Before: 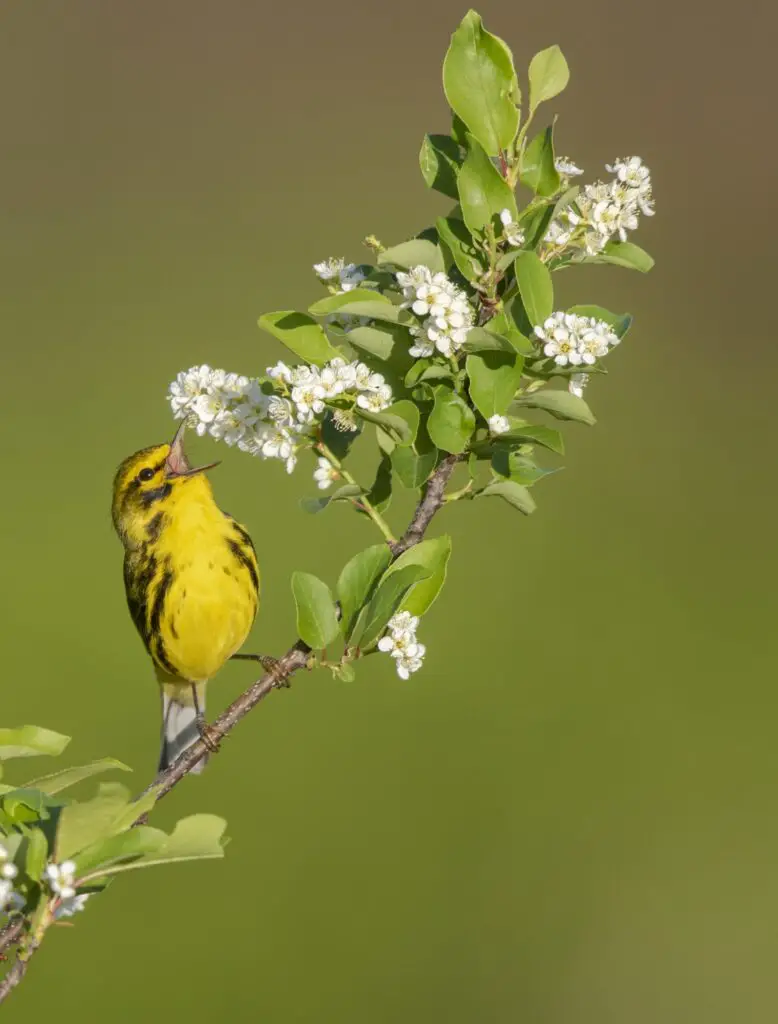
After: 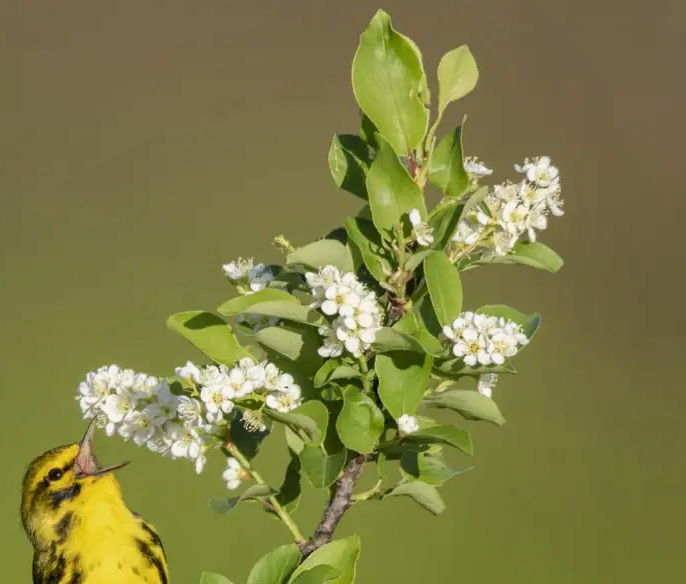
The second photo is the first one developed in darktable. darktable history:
crop and rotate: left 11.749%, bottom 42.959%
filmic rgb: black relative exposure -12.83 EV, white relative exposure 2.8 EV, target black luminance 0%, hardness 8.55, latitude 70.18%, contrast 1.136, shadows ↔ highlights balance -0.527%
shadows and highlights: soften with gaussian
